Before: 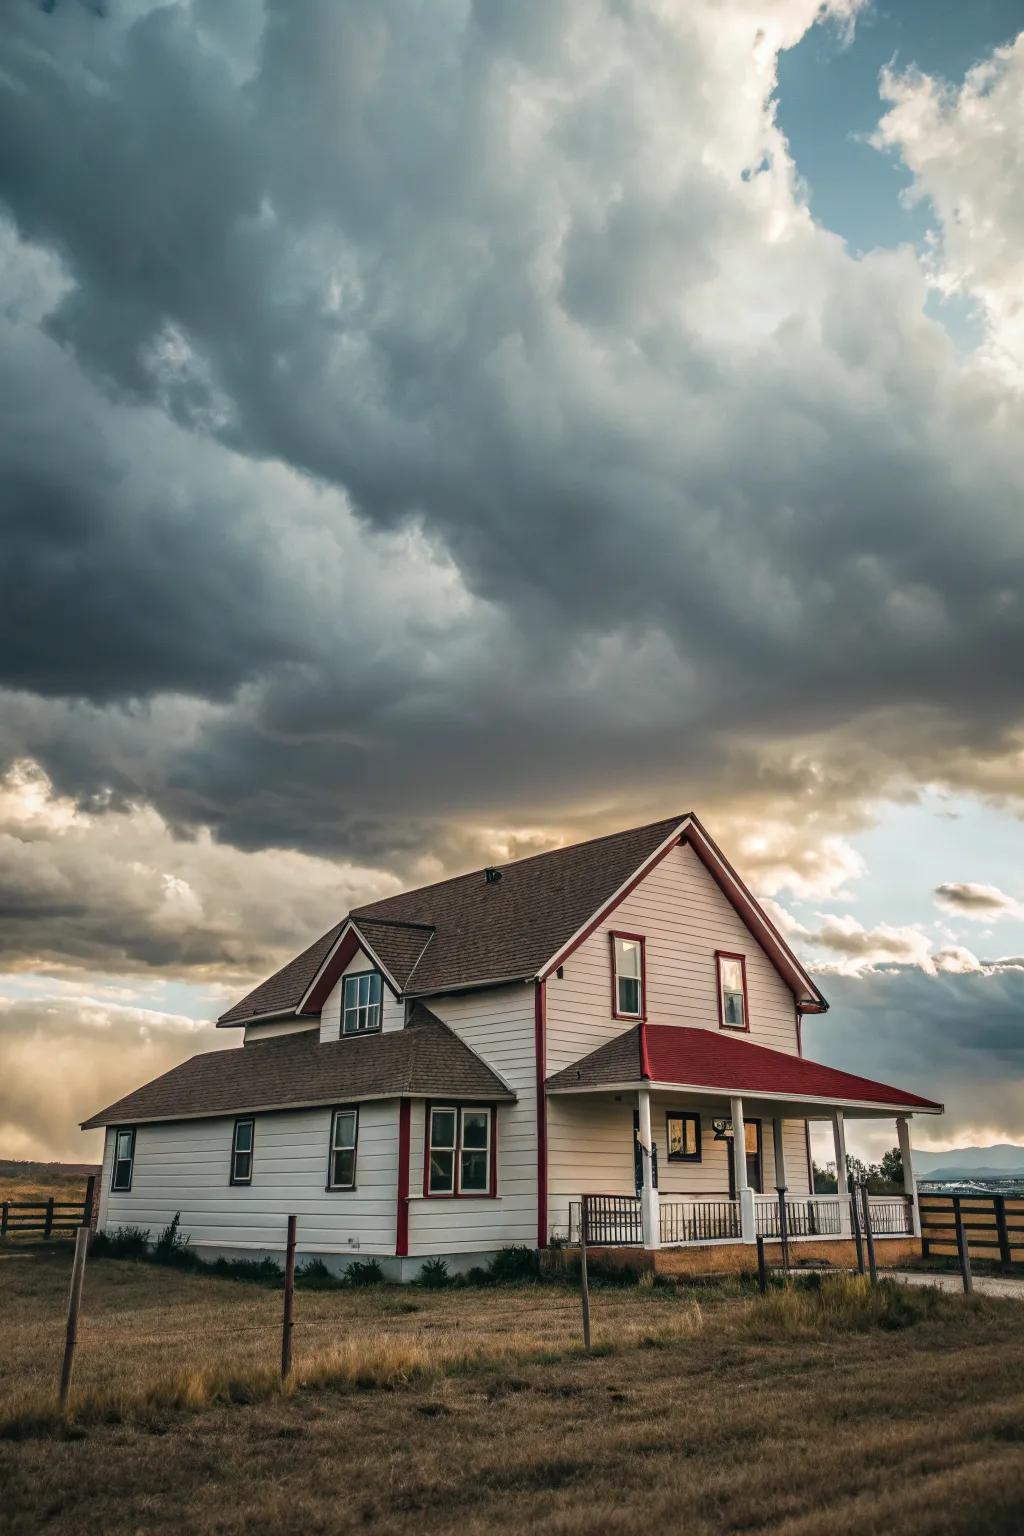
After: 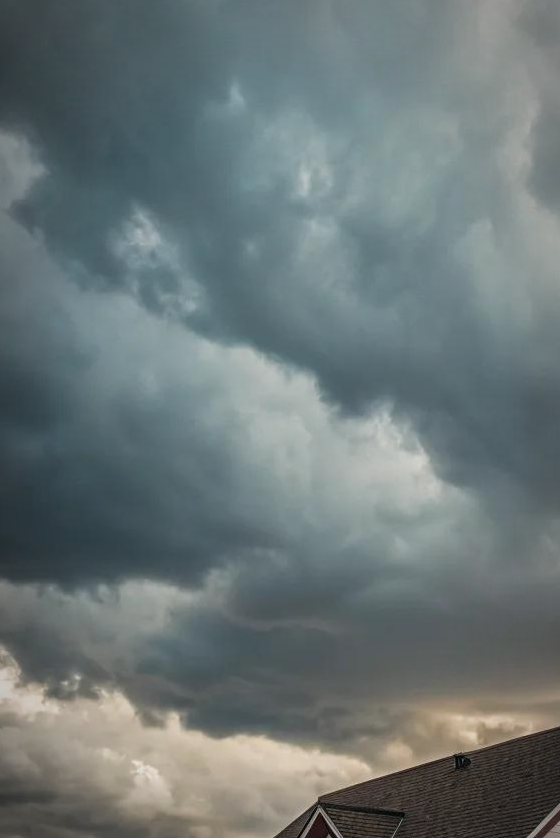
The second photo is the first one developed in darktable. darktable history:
crop and rotate: left 3.055%, top 7.443%, right 42.208%, bottom 37.952%
vignetting: automatic ratio true, unbound false
